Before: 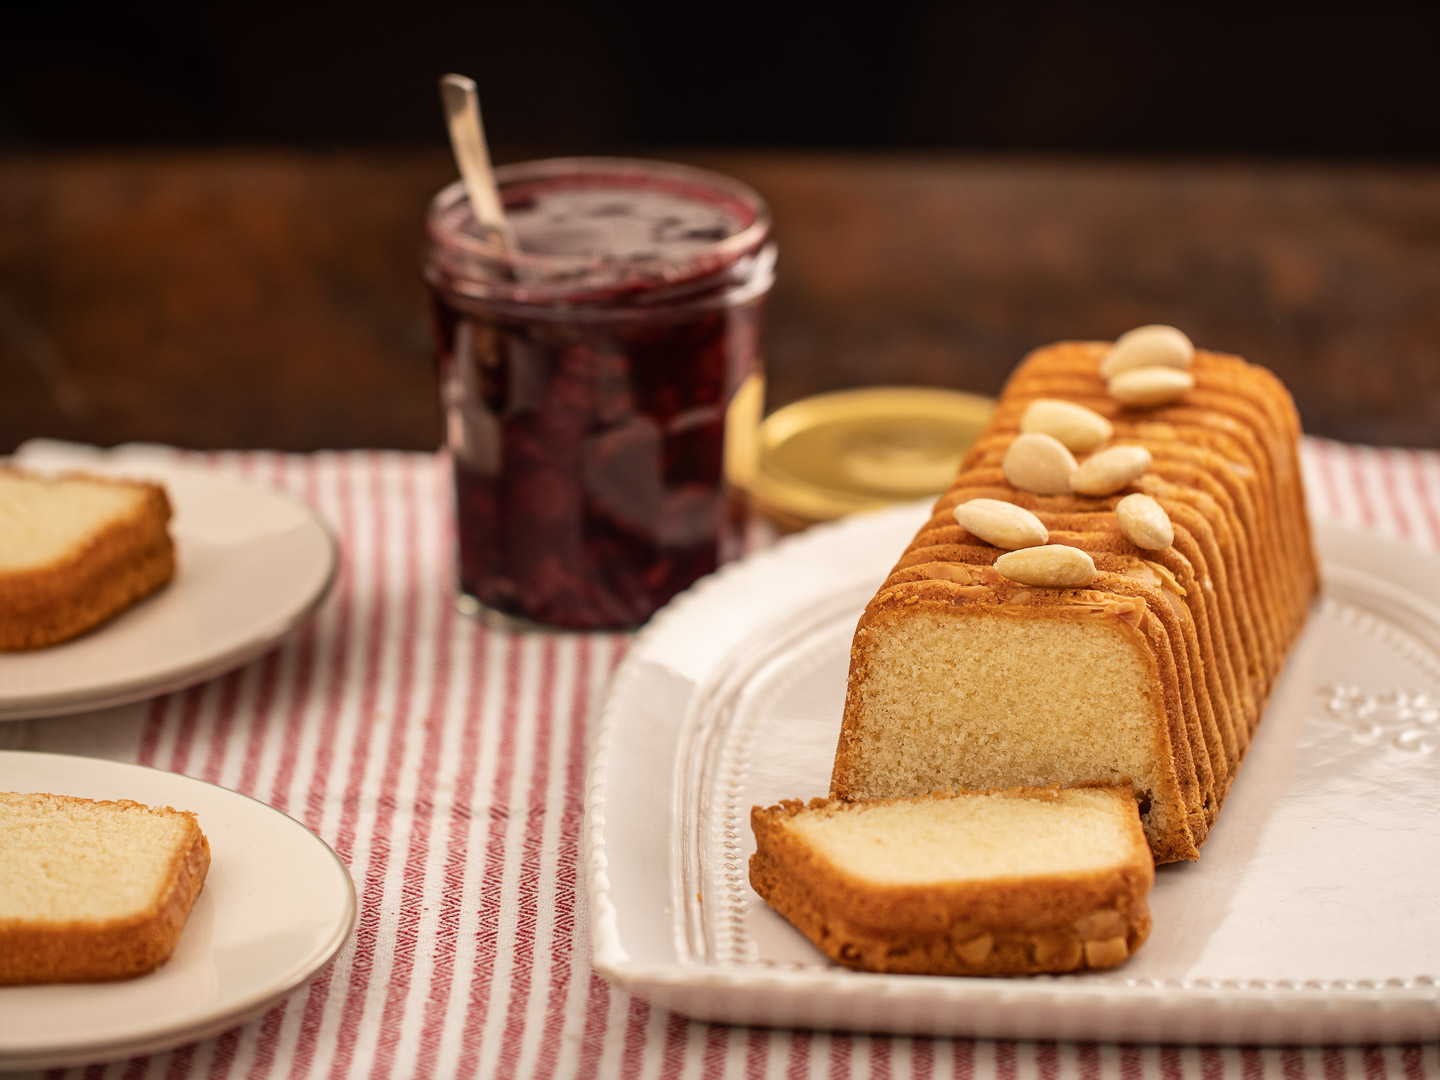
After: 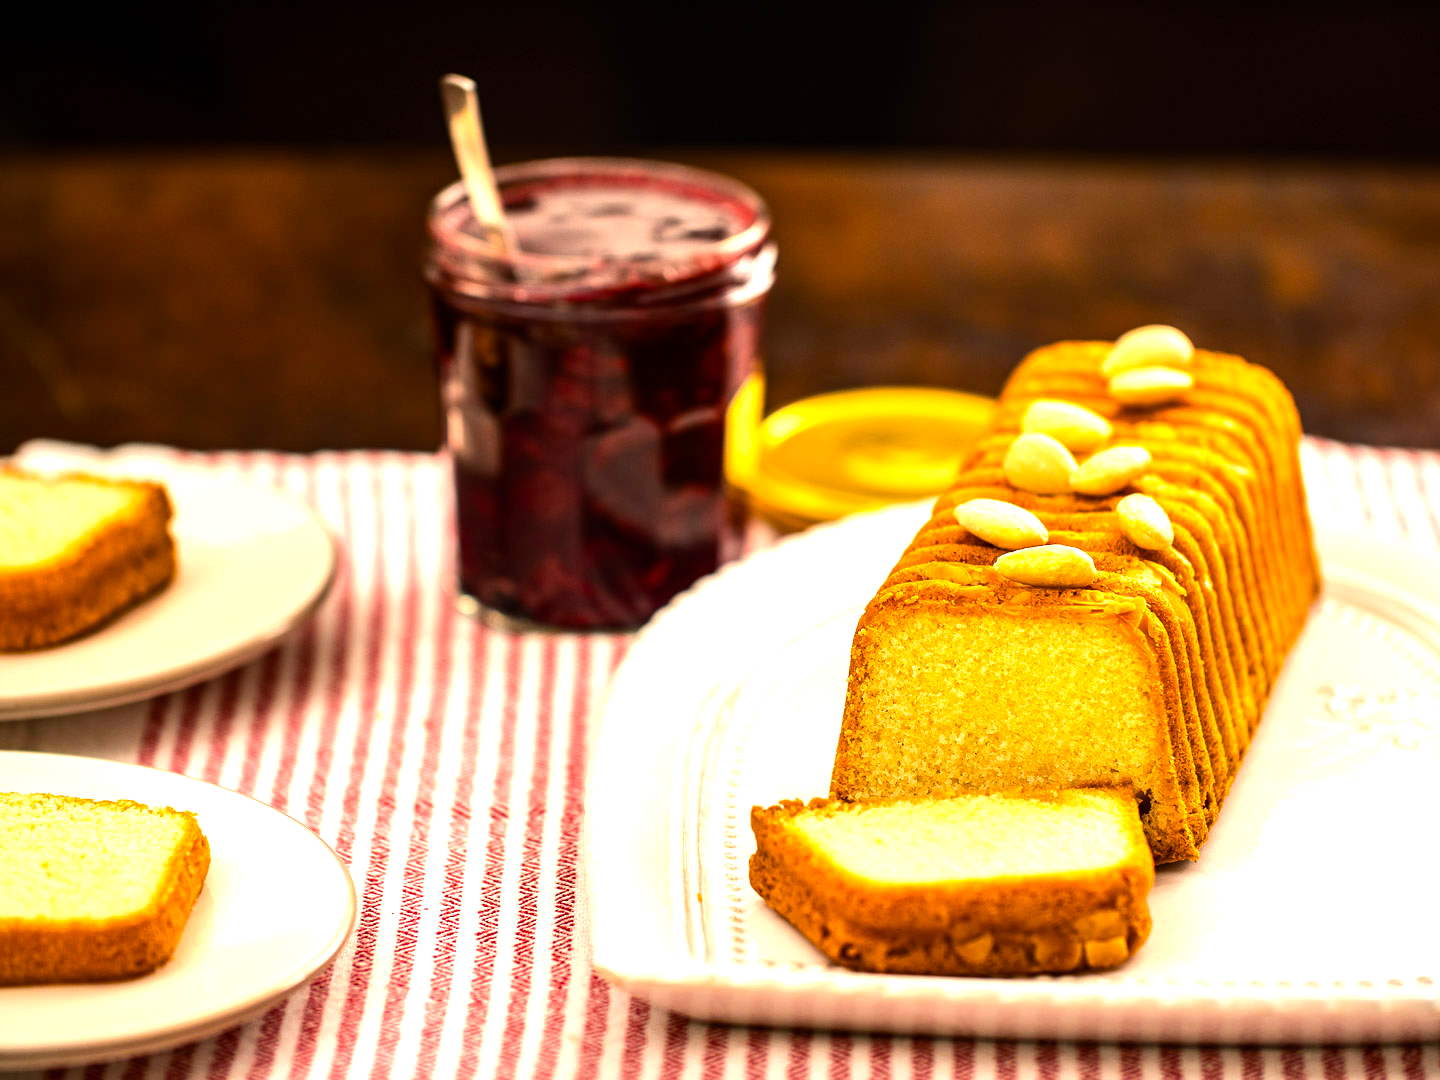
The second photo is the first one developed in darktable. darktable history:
color balance rgb: linear chroma grading › global chroma 15%, perceptual saturation grading › global saturation 30%
exposure: black level correction 0.001, exposure 0.5 EV, compensate exposure bias true, compensate highlight preservation false
tone equalizer: -8 EV -0.75 EV, -7 EV -0.7 EV, -6 EV -0.6 EV, -5 EV -0.4 EV, -3 EV 0.4 EV, -2 EV 0.6 EV, -1 EV 0.7 EV, +0 EV 0.75 EV, edges refinement/feathering 500, mask exposure compensation -1.57 EV, preserve details no
